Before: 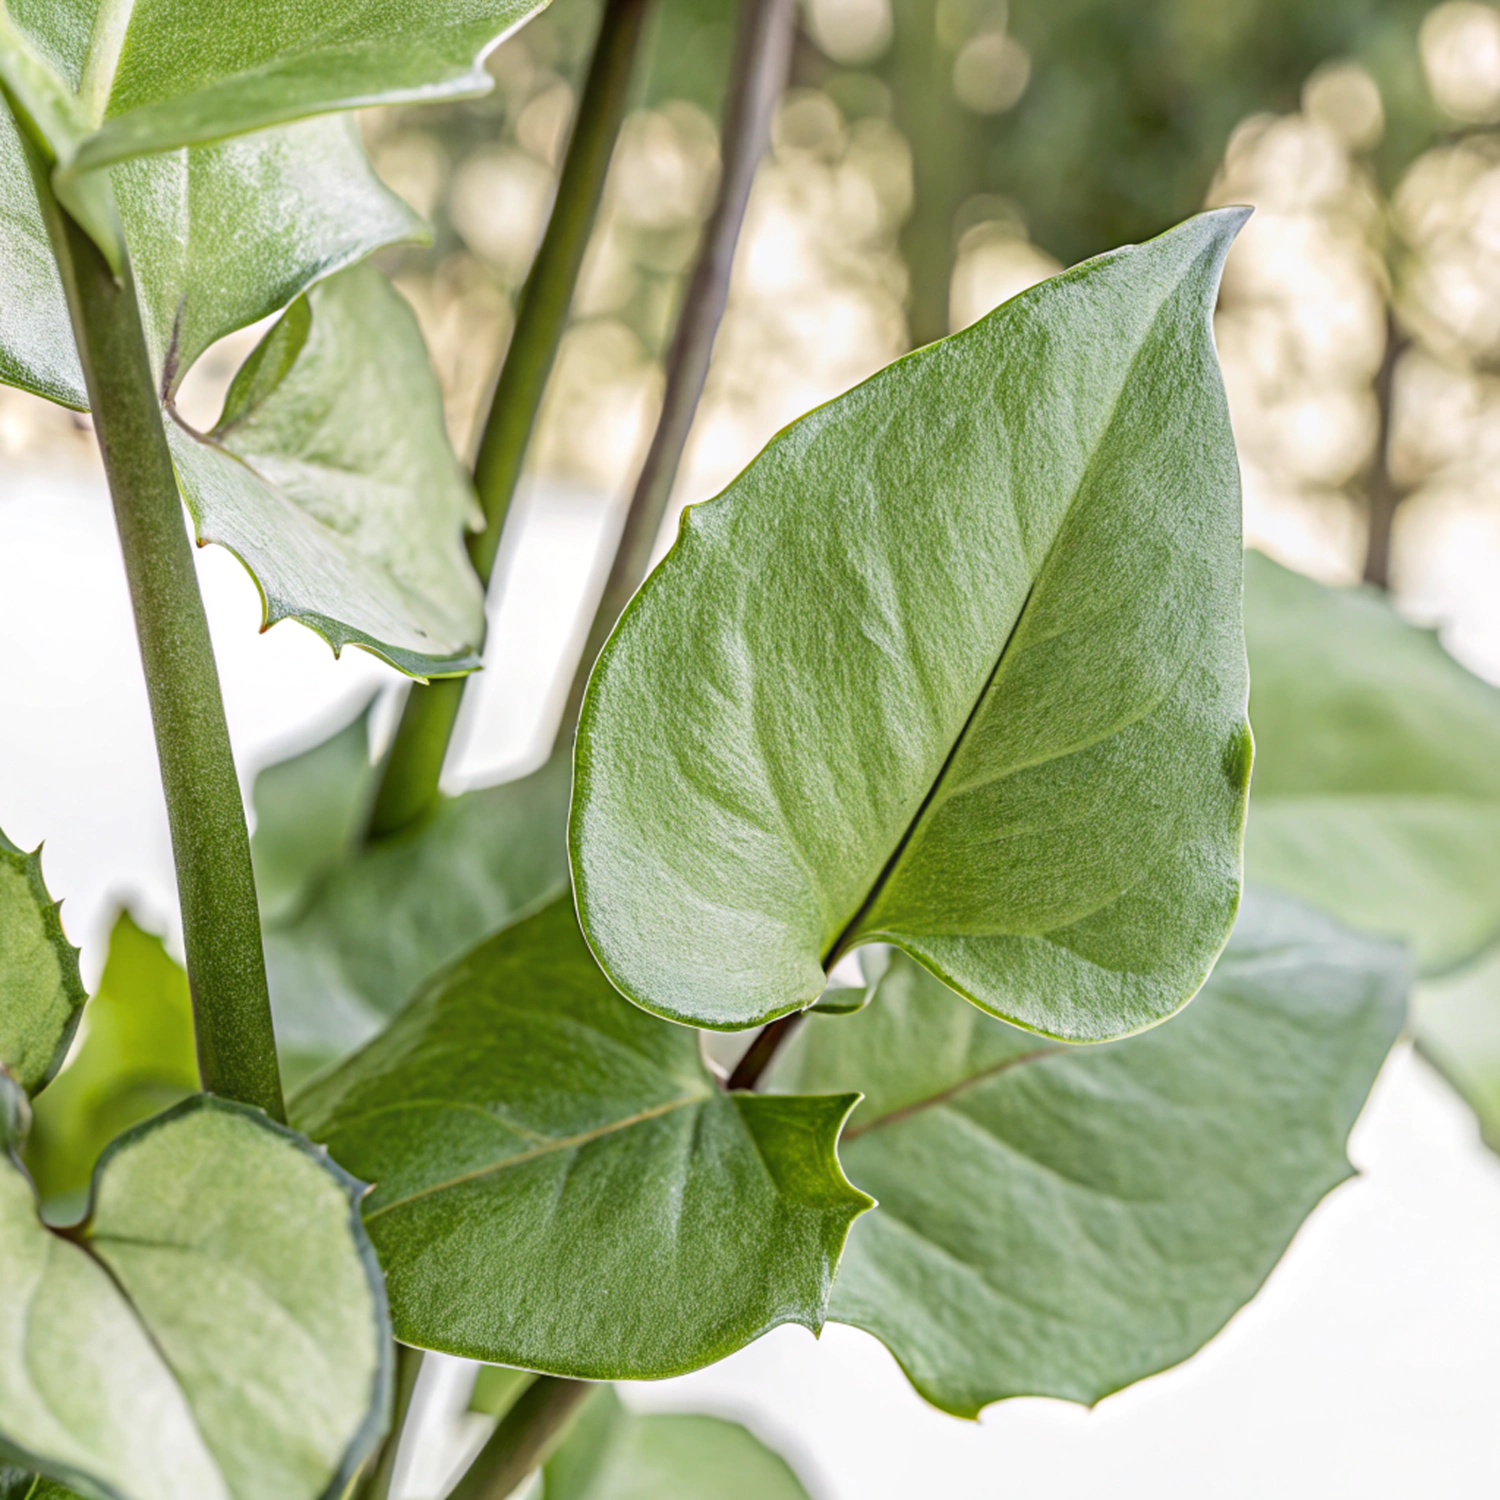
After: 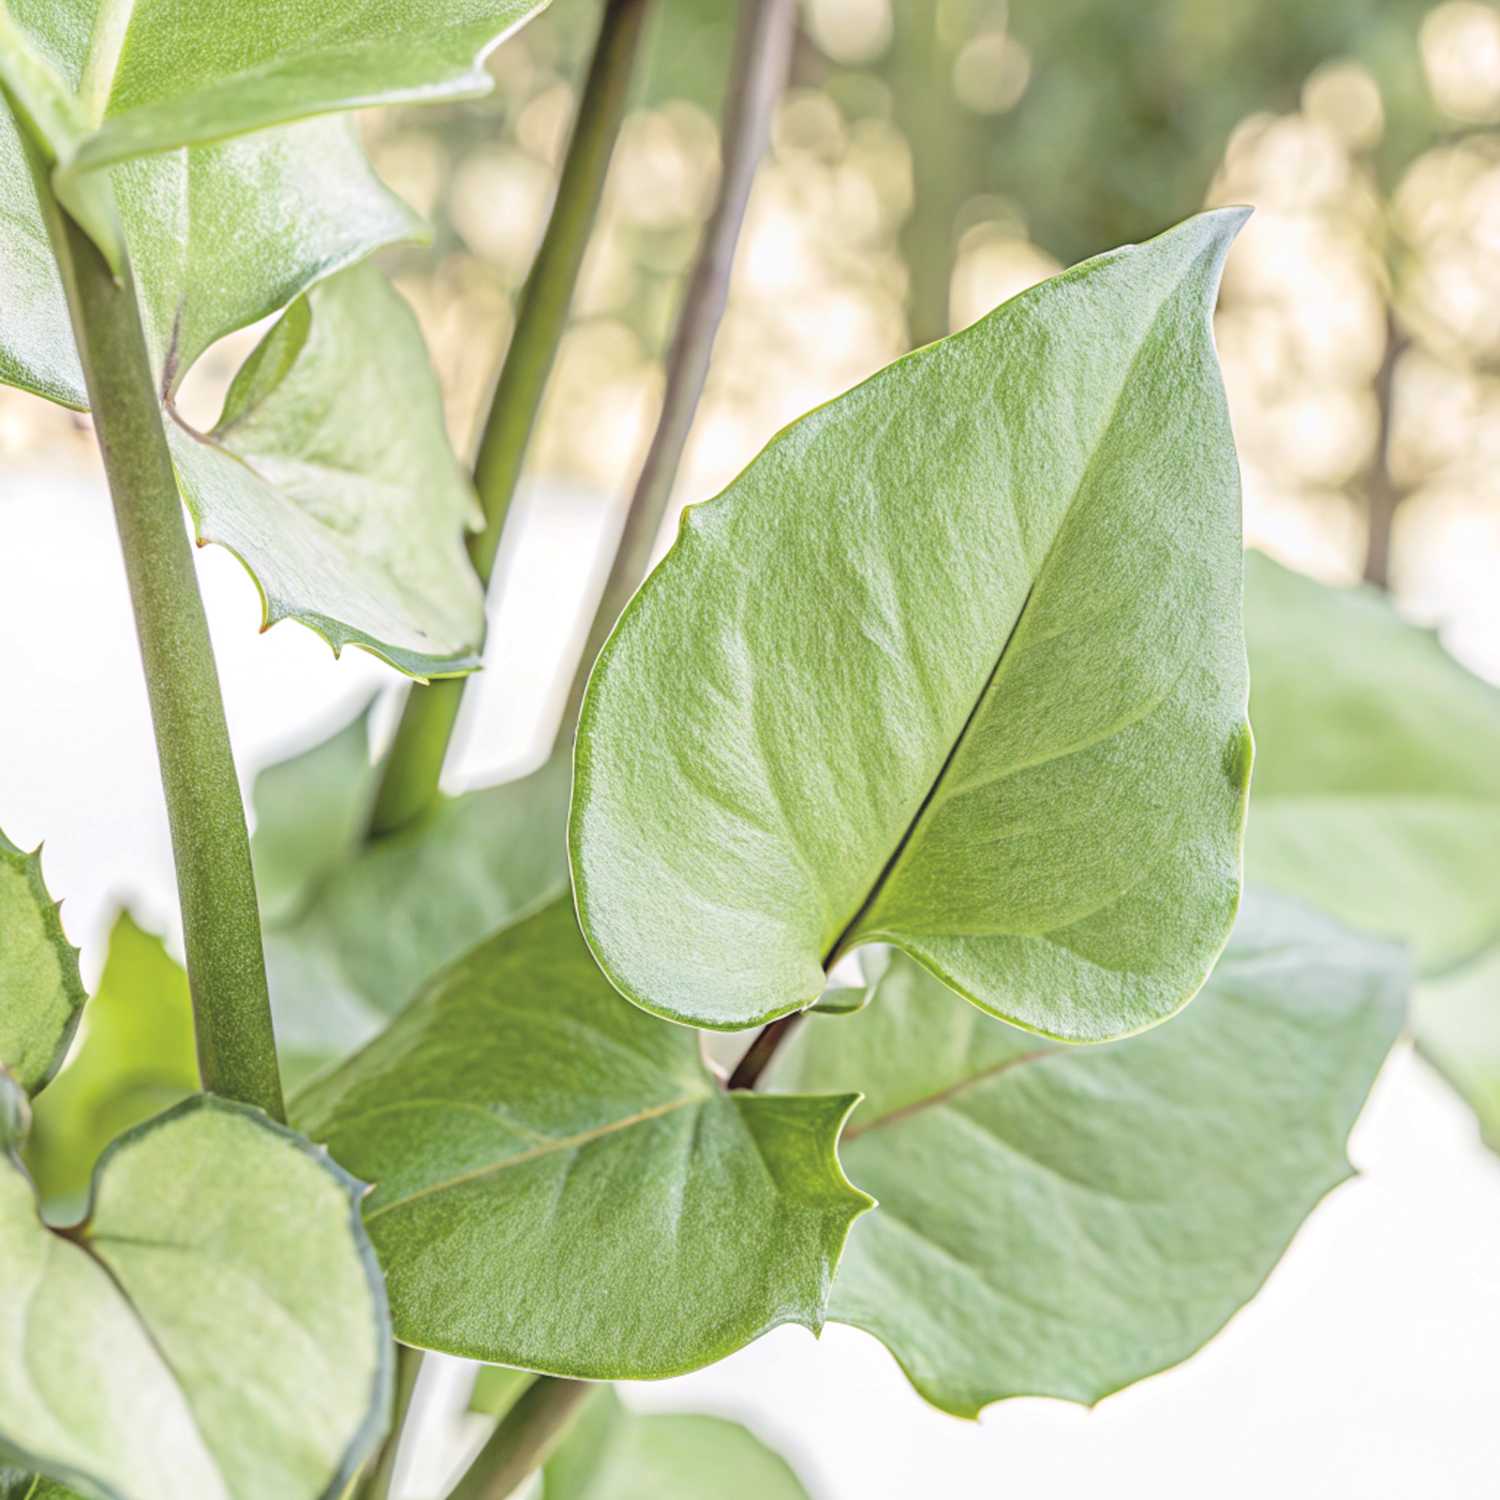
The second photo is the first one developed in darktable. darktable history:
contrast brightness saturation: brightness 0.282
